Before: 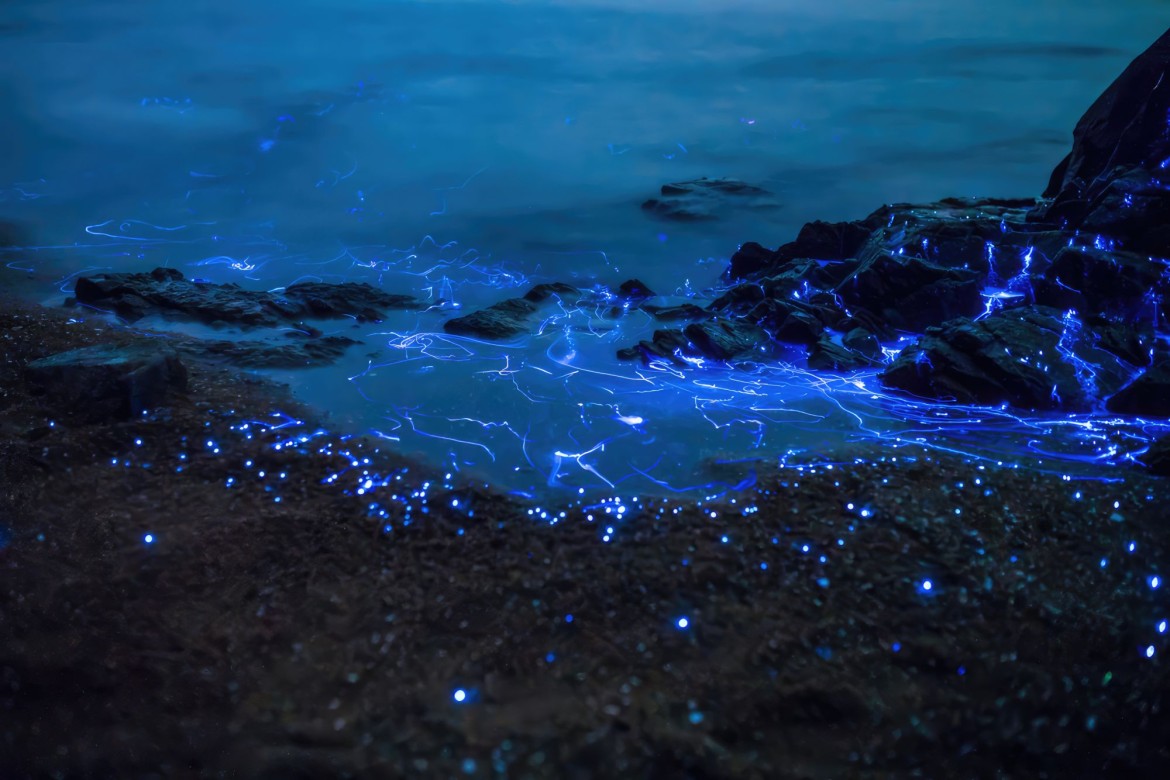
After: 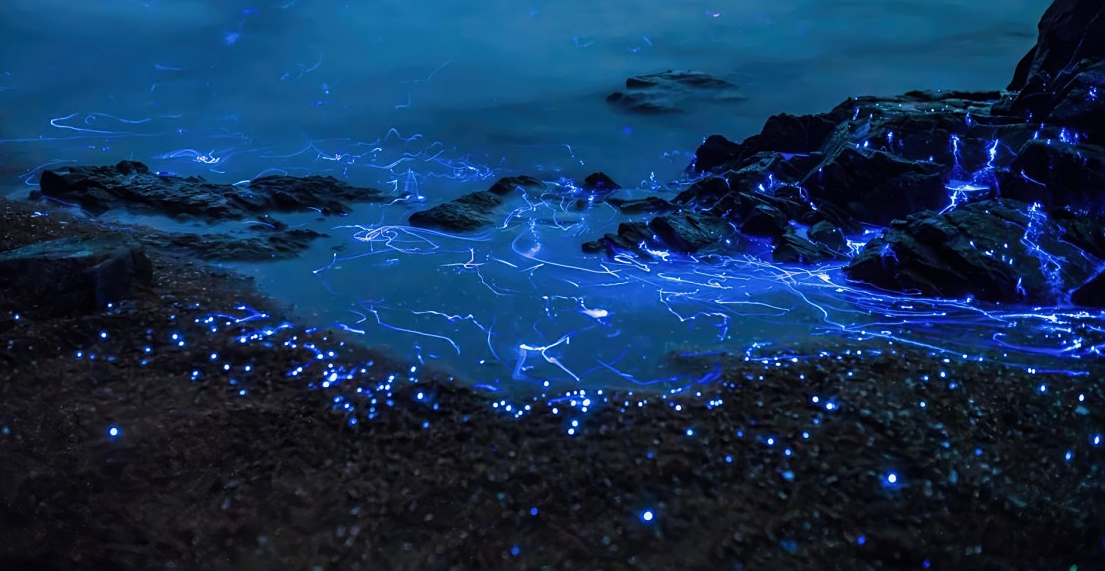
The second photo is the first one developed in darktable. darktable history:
filmic rgb: black relative exposure -11.38 EV, white relative exposure 3.25 EV, threshold 3.03 EV, hardness 6.71, enable highlight reconstruction true
sharpen: on, module defaults
crop and rotate: left 3.004%, top 13.791%, right 2.522%, bottom 12.884%
